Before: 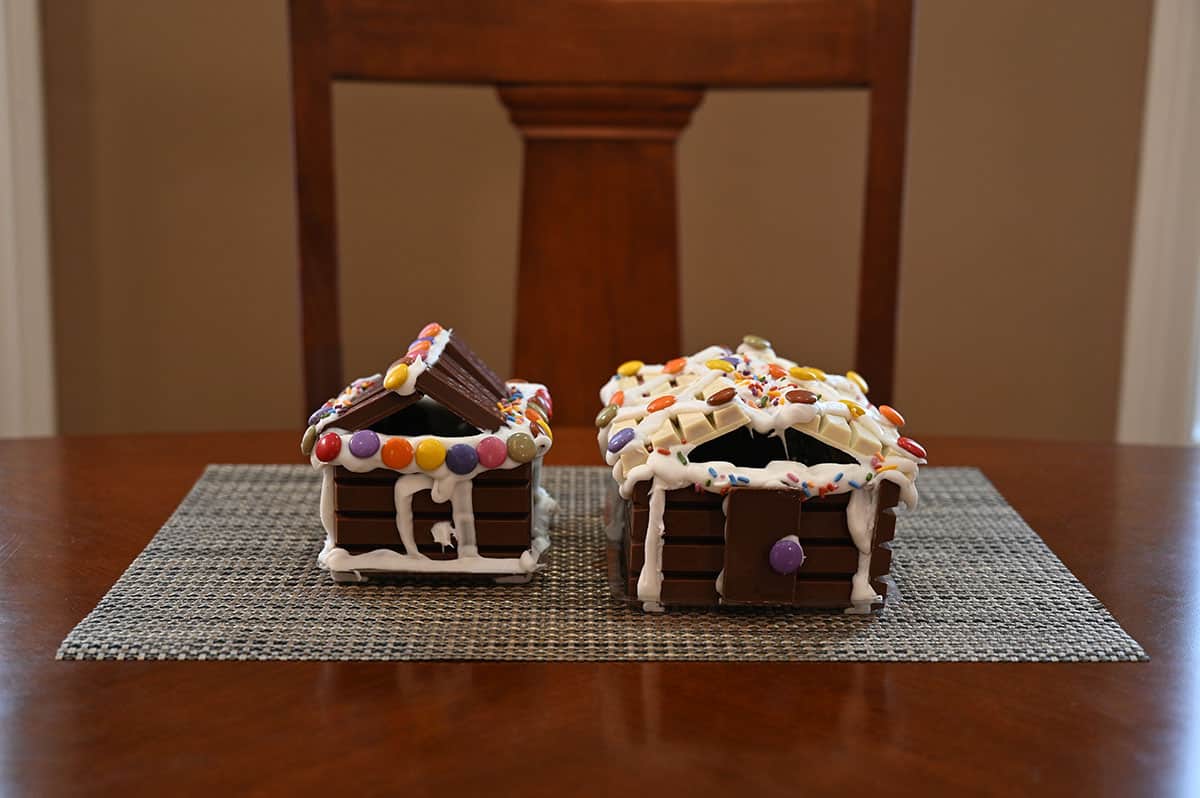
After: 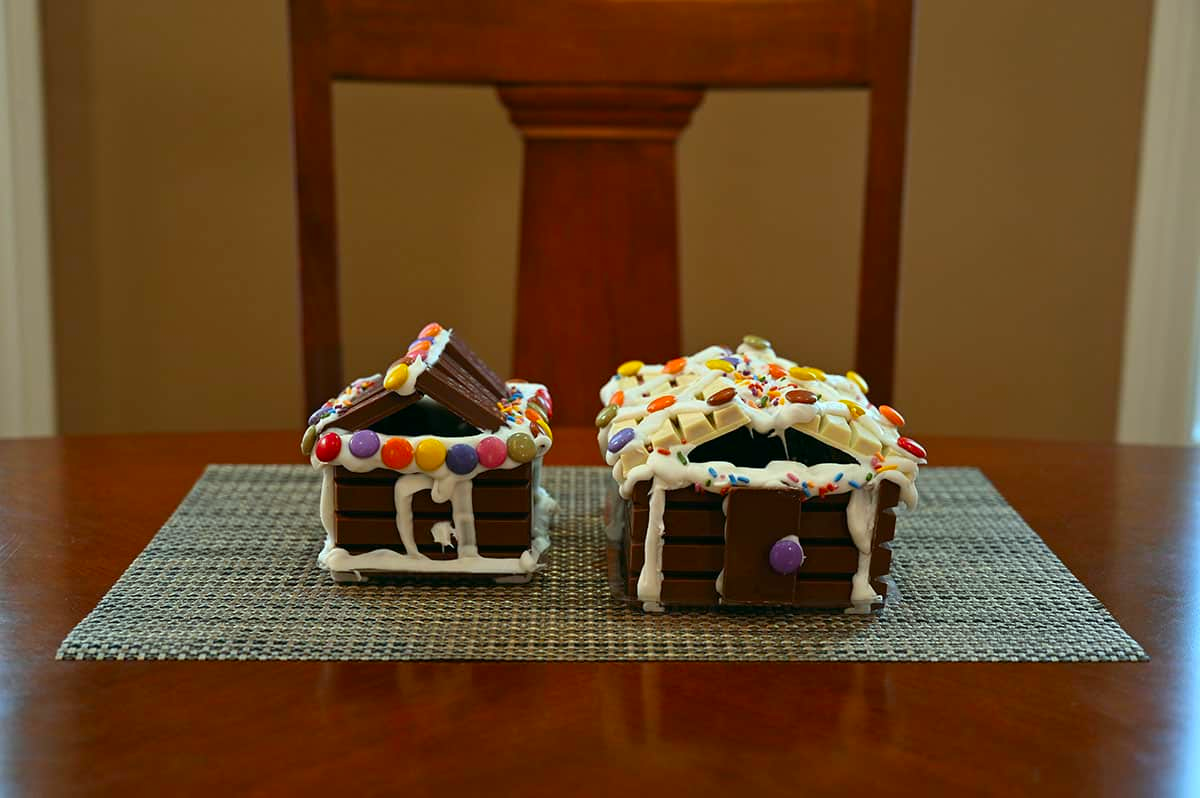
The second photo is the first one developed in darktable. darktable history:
color correction: highlights a* -7.65, highlights b* 1.24, shadows a* -3.08, saturation 1.39
